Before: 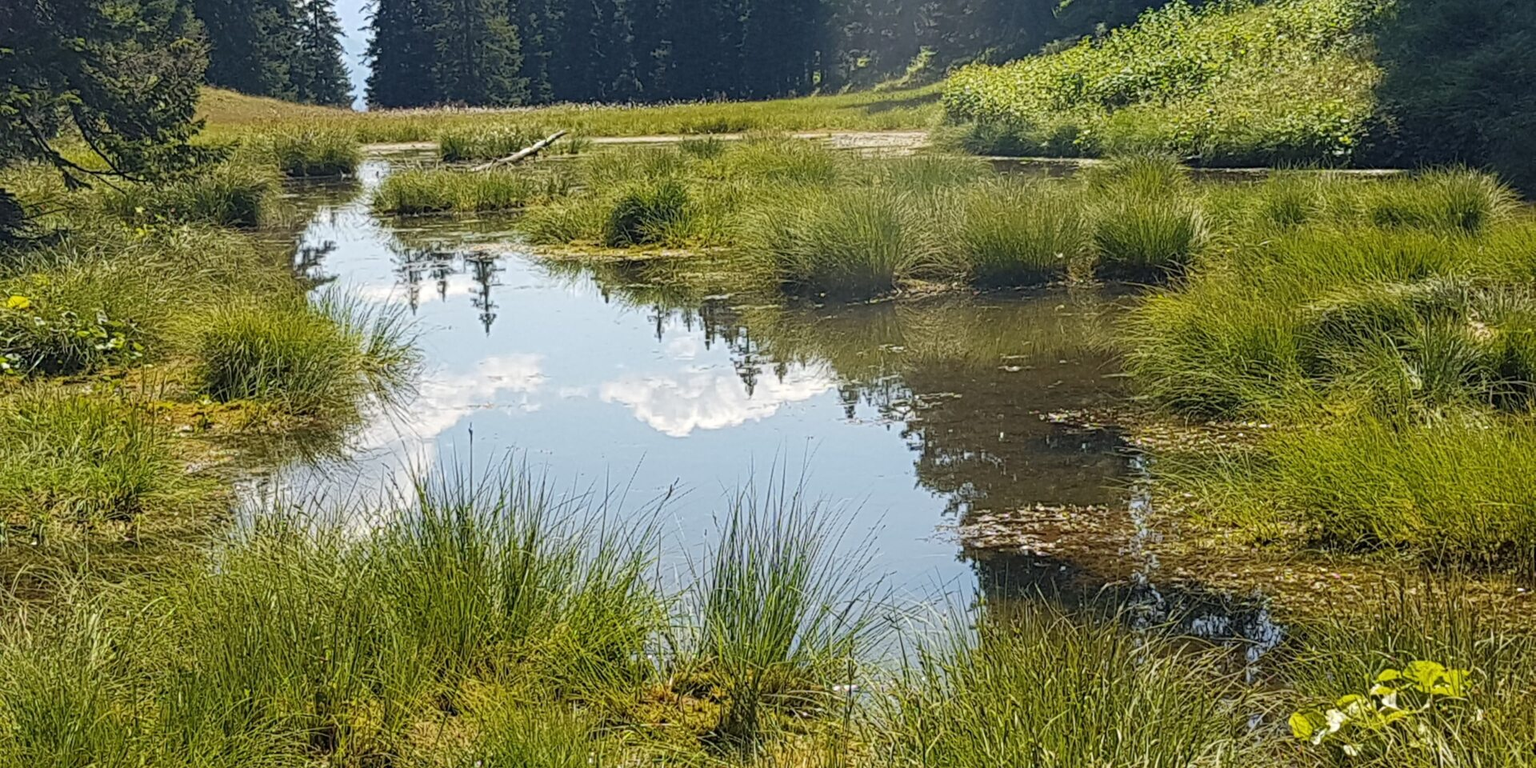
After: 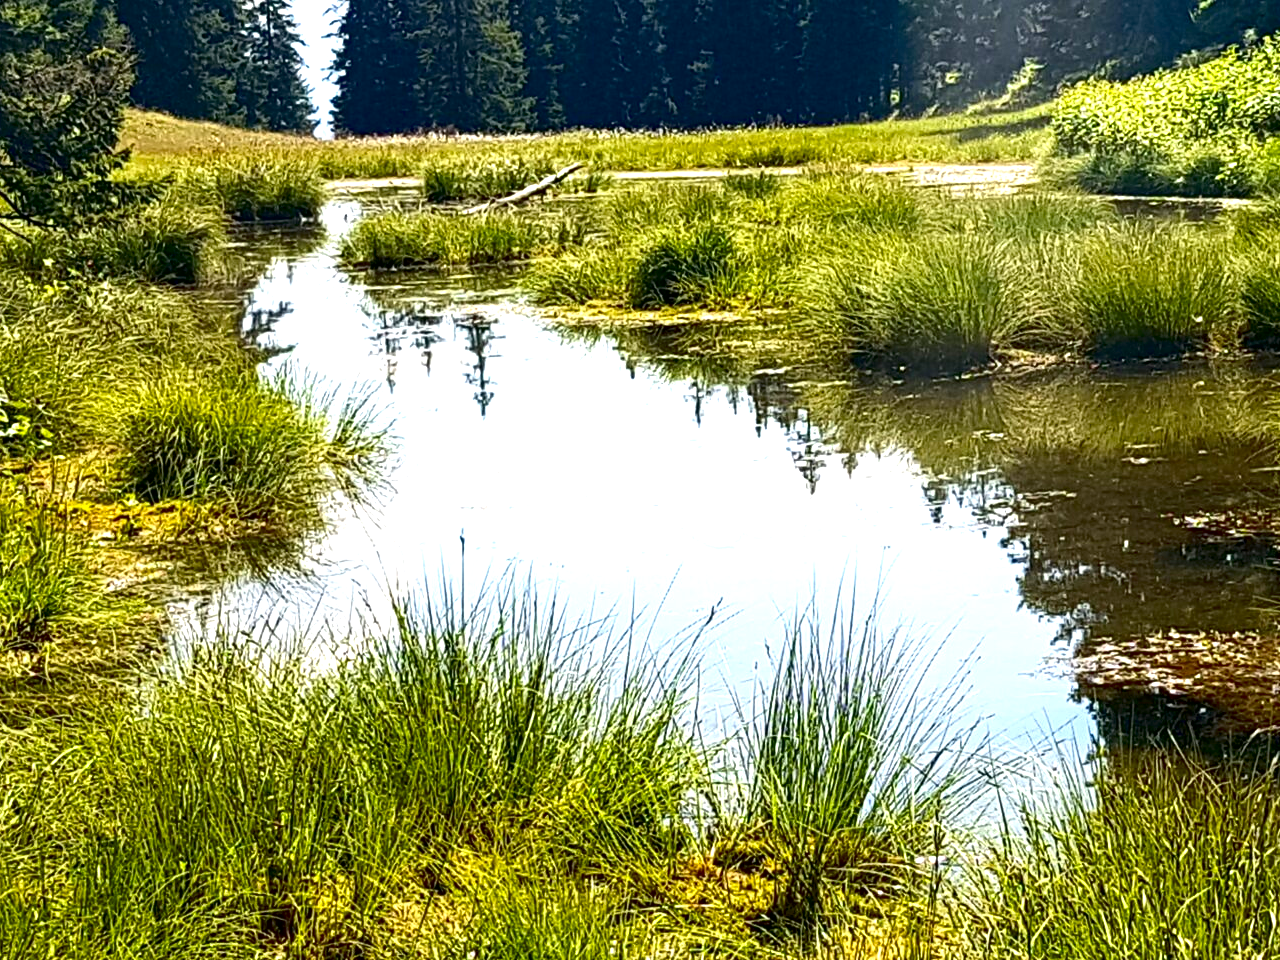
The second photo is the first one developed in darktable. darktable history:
crop and rotate: left 6.61%, right 26.692%
contrast brightness saturation: contrast 0.101, brightness -0.279, saturation 0.147
exposure: black level correction 0.011, exposure 1.078 EV, compensate highlight preservation false
color zones: curves: ch0 [(0.25, 0.5) (0.463, 0.627) (0.484, 0.637) (0.75, 0.5)]
